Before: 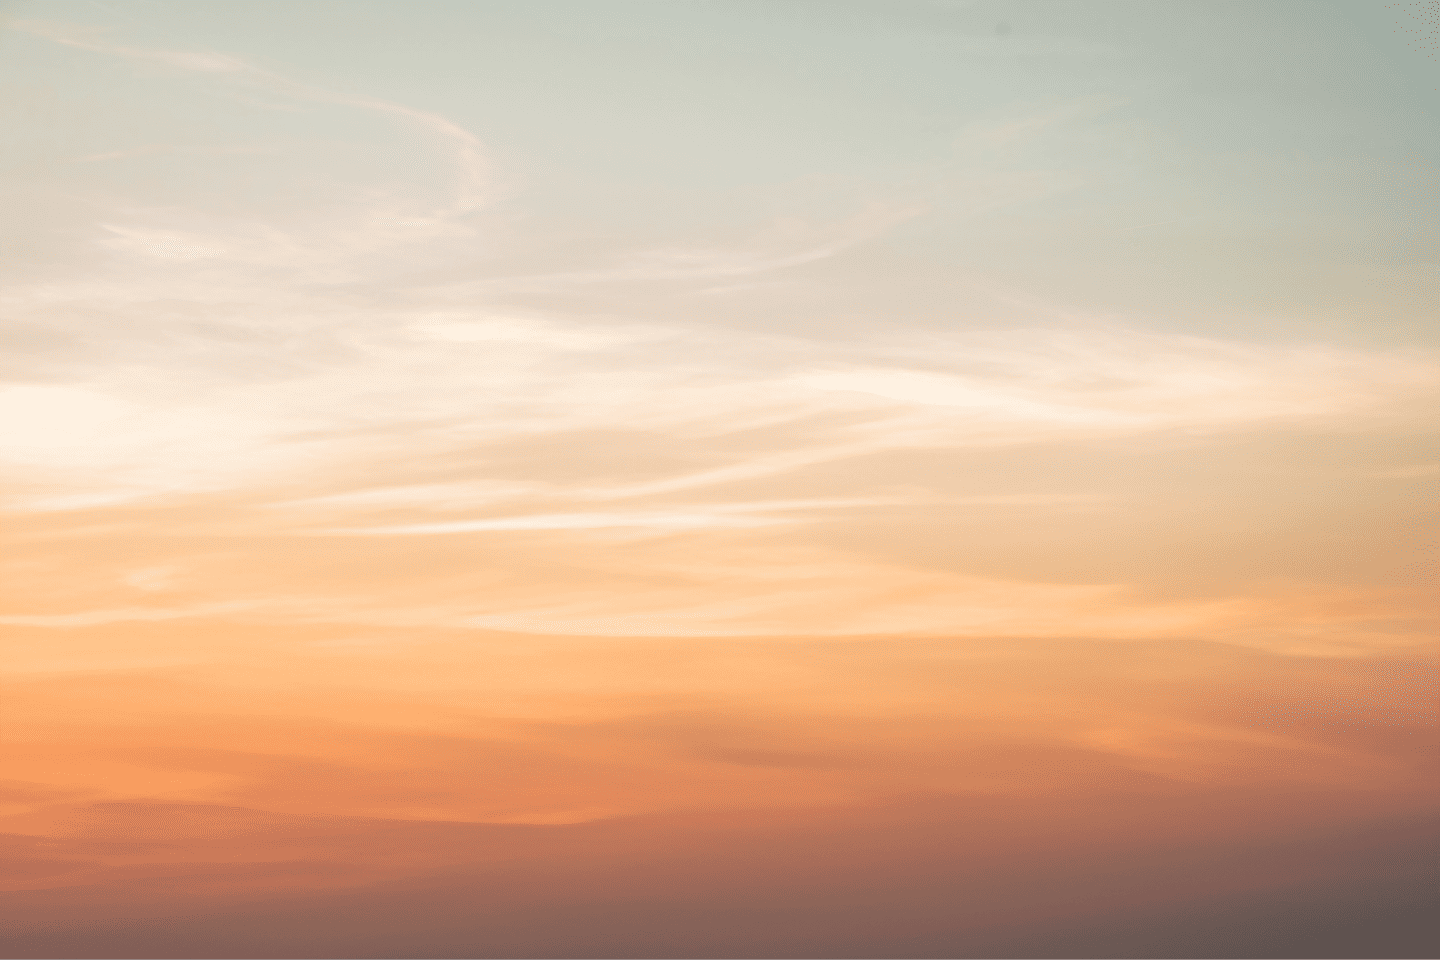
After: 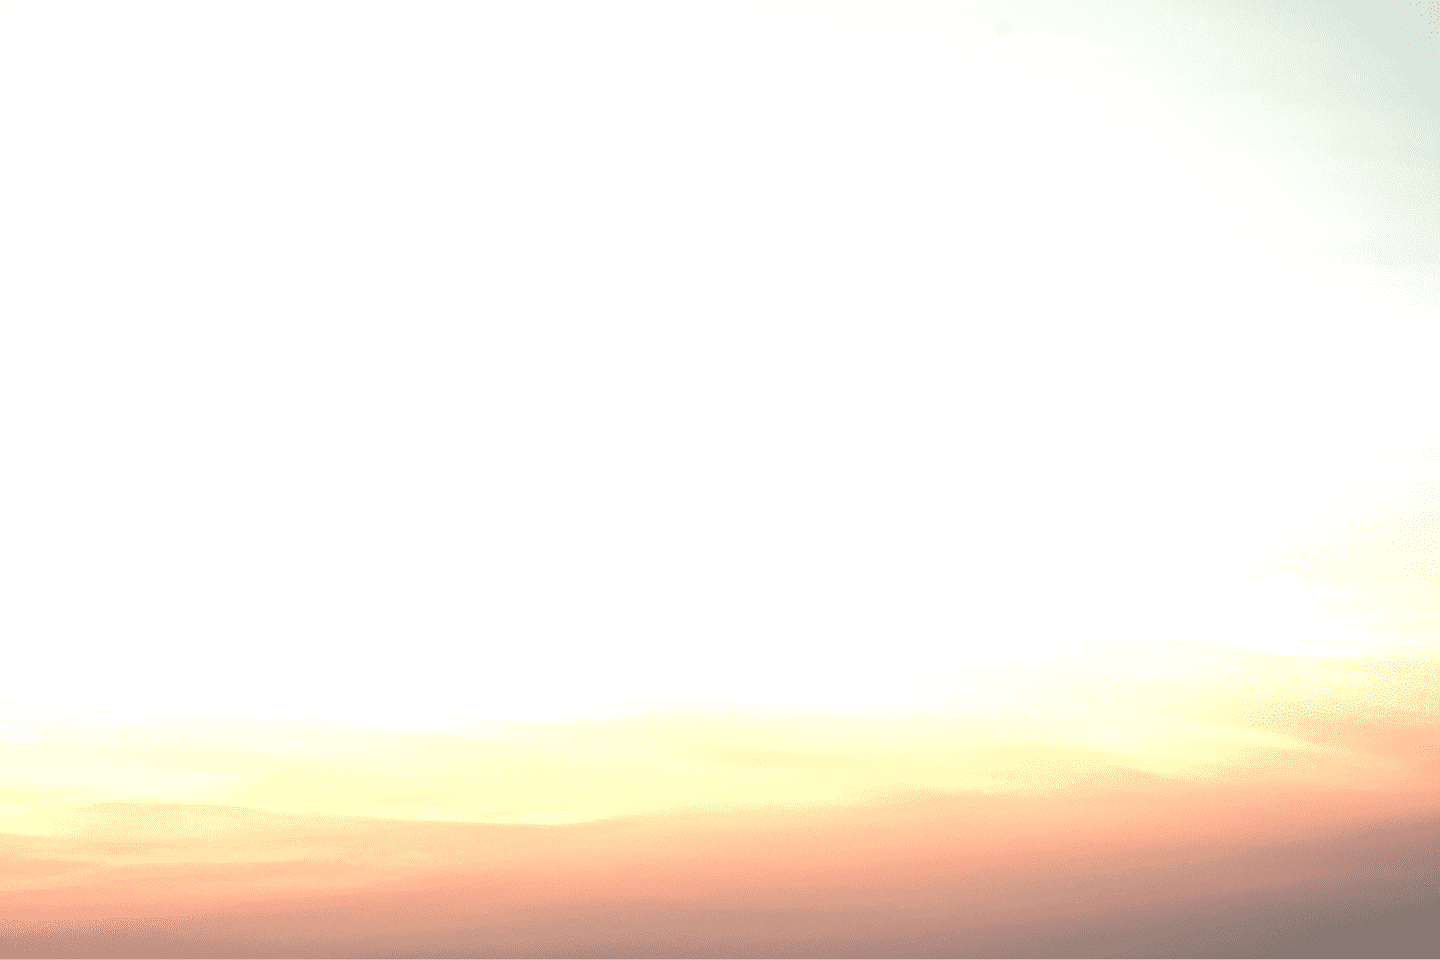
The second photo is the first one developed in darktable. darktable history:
color zones: curves: ch0 [(0.018, 0.548) (0.197, 0.654) (0.425, 0.447) (0.605, 0.658) (0.732, 0.579)]; ch1 [(0.105, 0.531) (0.224, 0.531) (0.386, 0.39) (0.618, 0.456) (0.732, 0.456) (0.956, 0.421)]; ch2 [(0.039, 0.583) (0.215, 0.465) (0.399, 0.544) (0.465, 0.548) (0.614, 0.447) (0.724, 0.43) (0.882, 0.623) (0.956, 0.632)]
exposure: exposure 1 EV, compensate highlight preservation false
